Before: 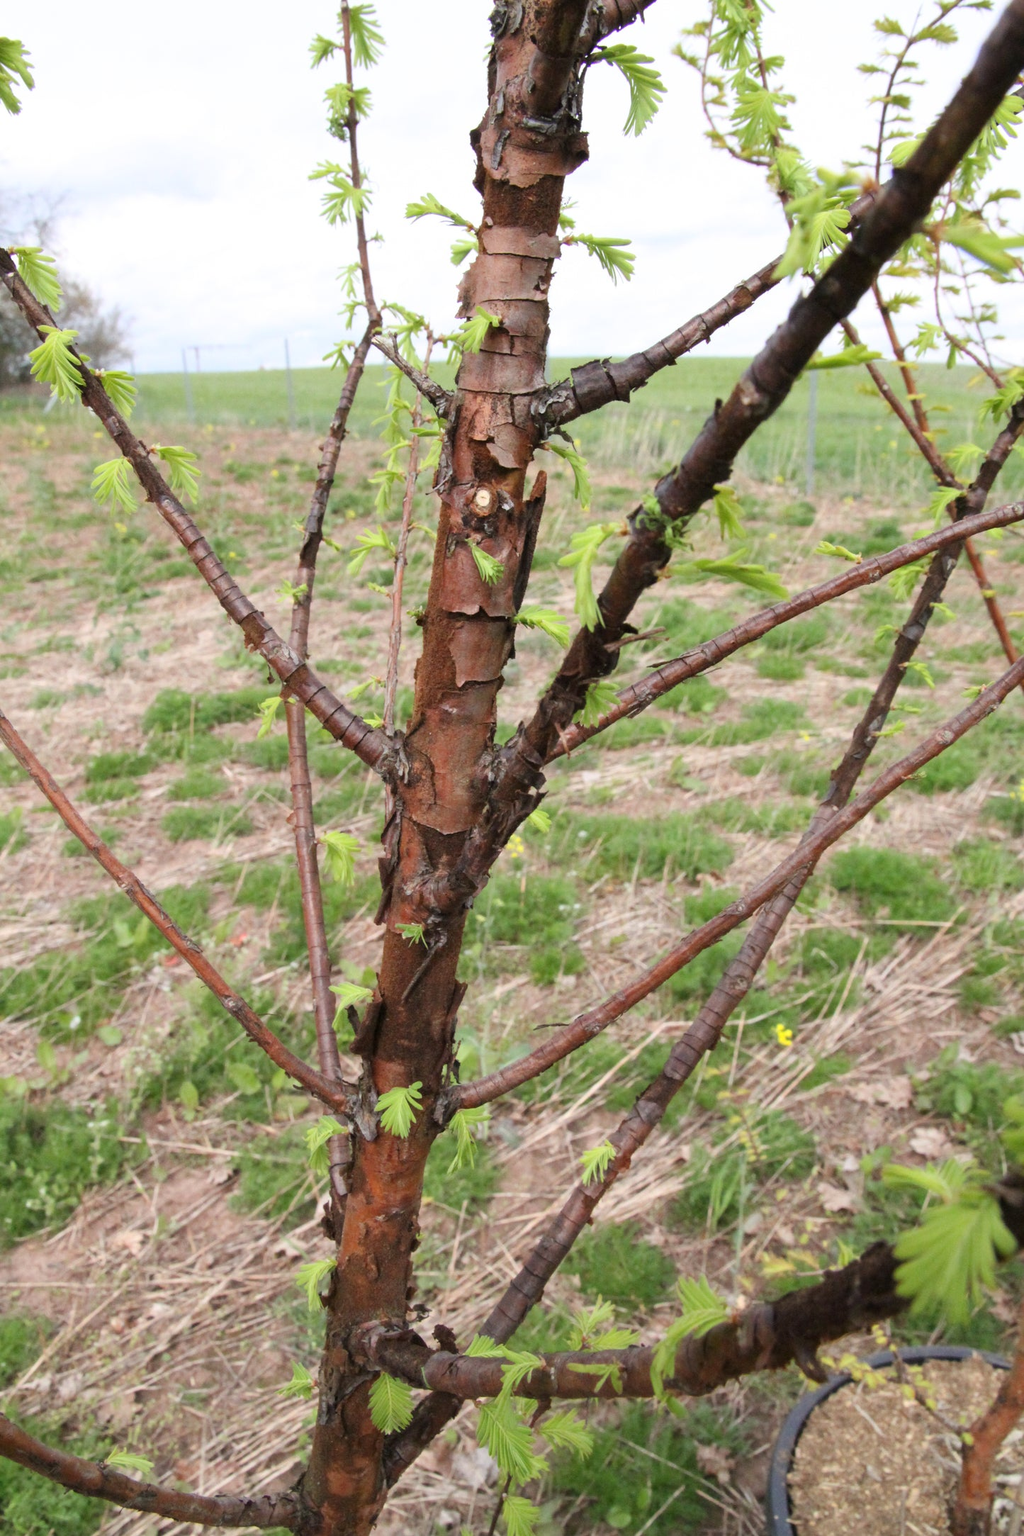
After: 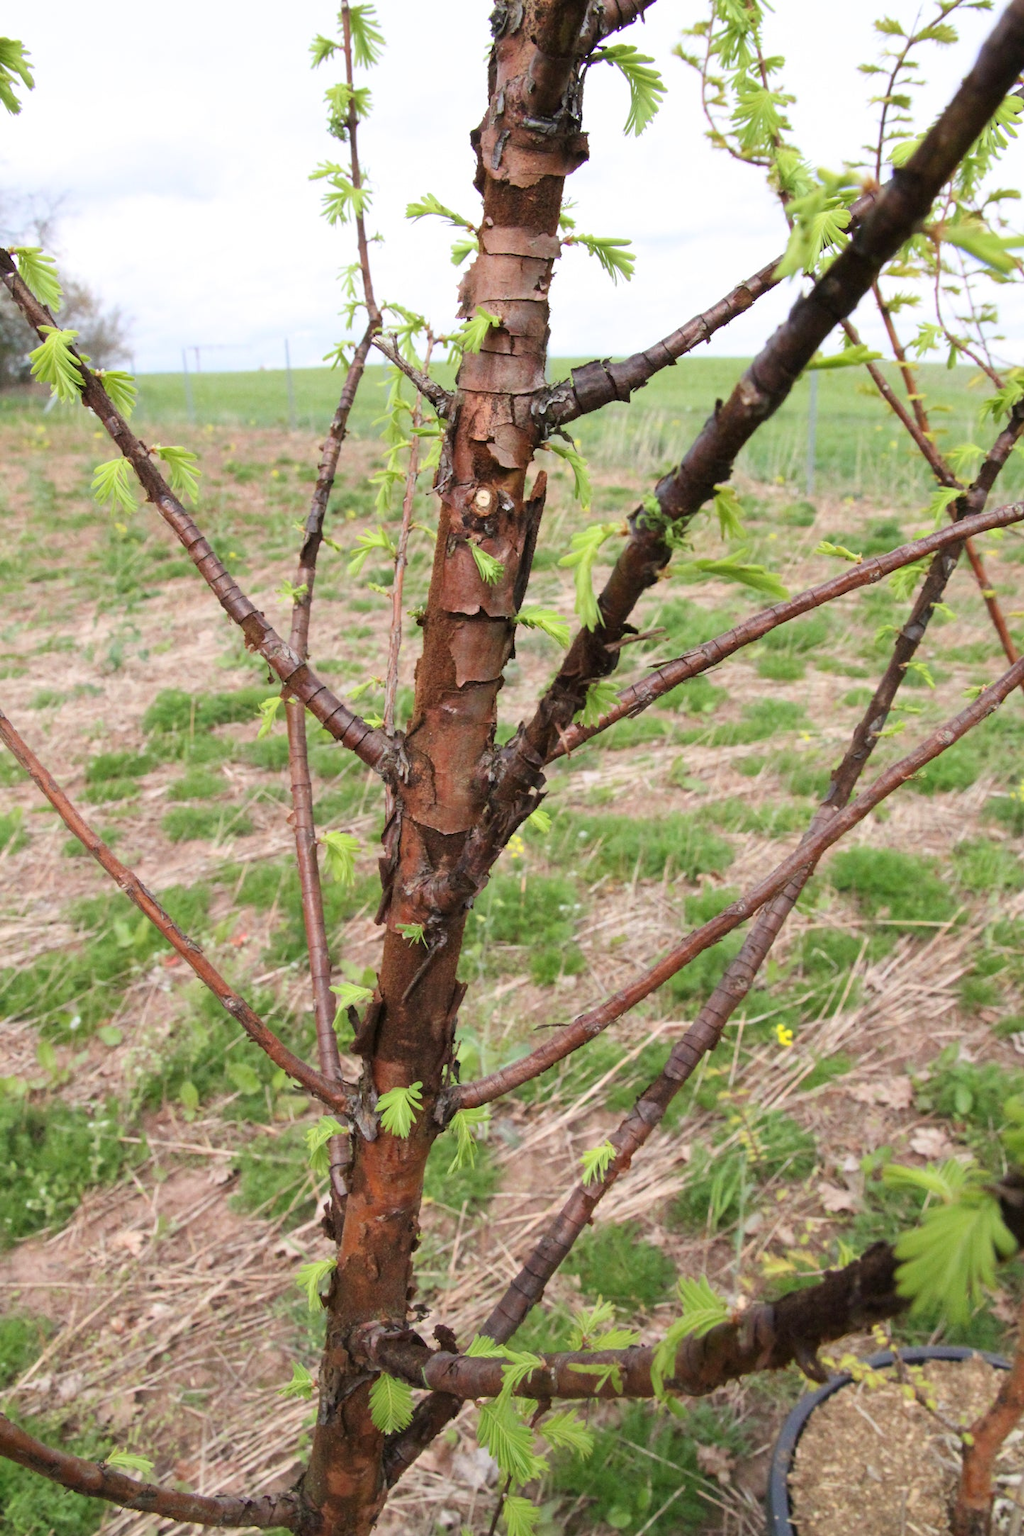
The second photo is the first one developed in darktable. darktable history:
velvia: strength 14.36%
